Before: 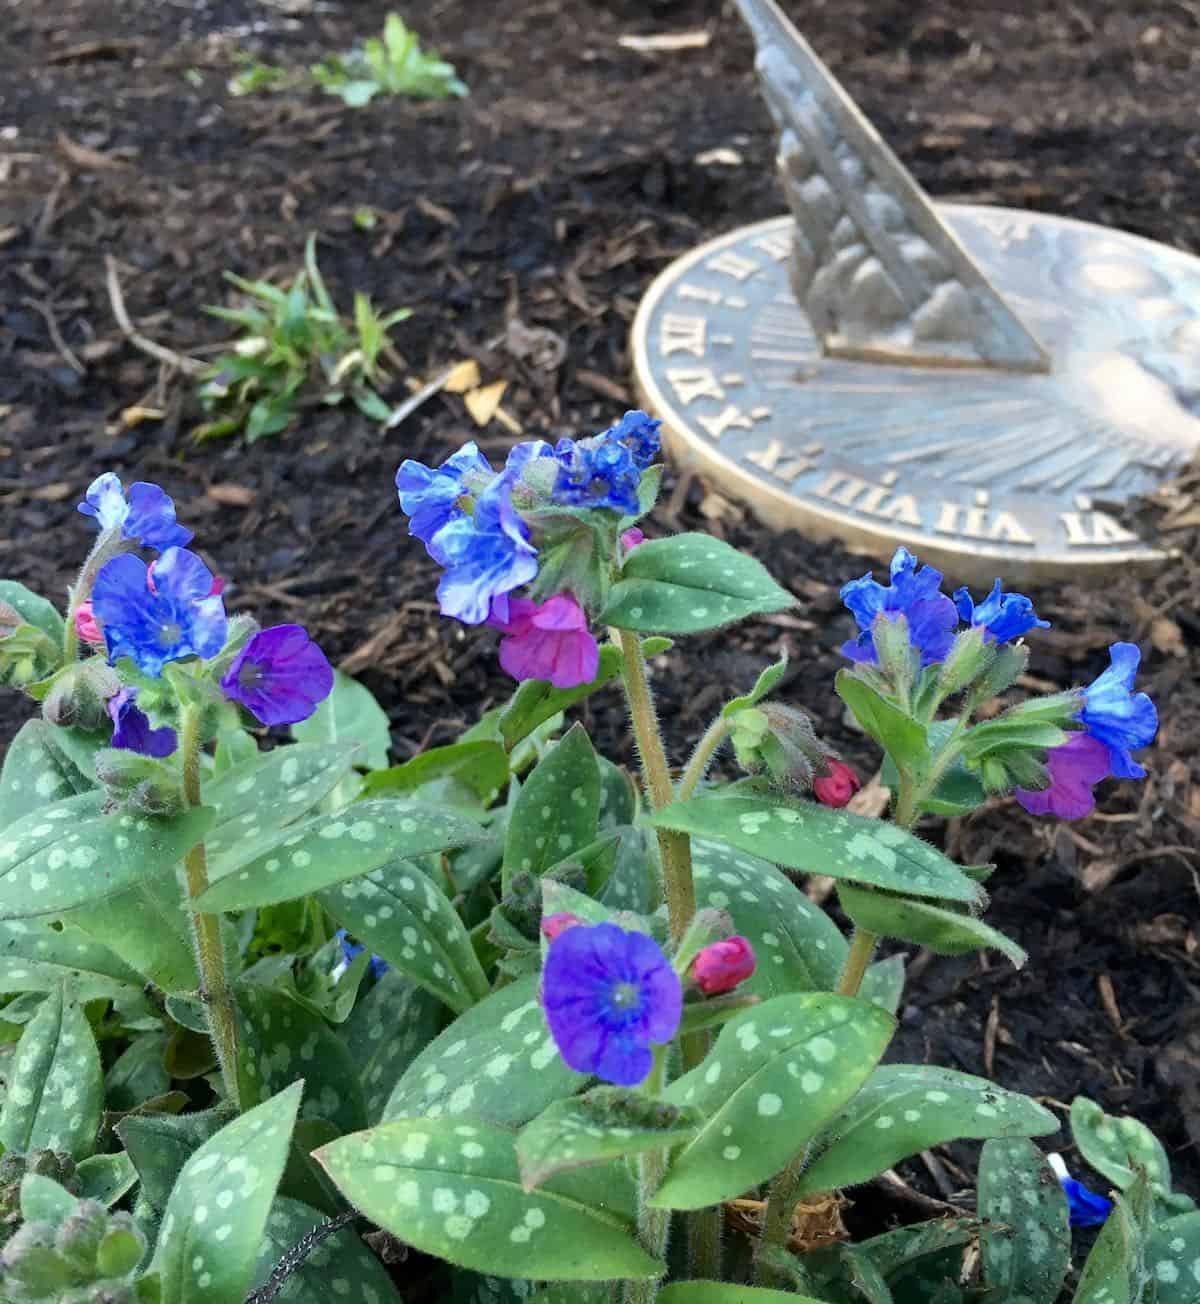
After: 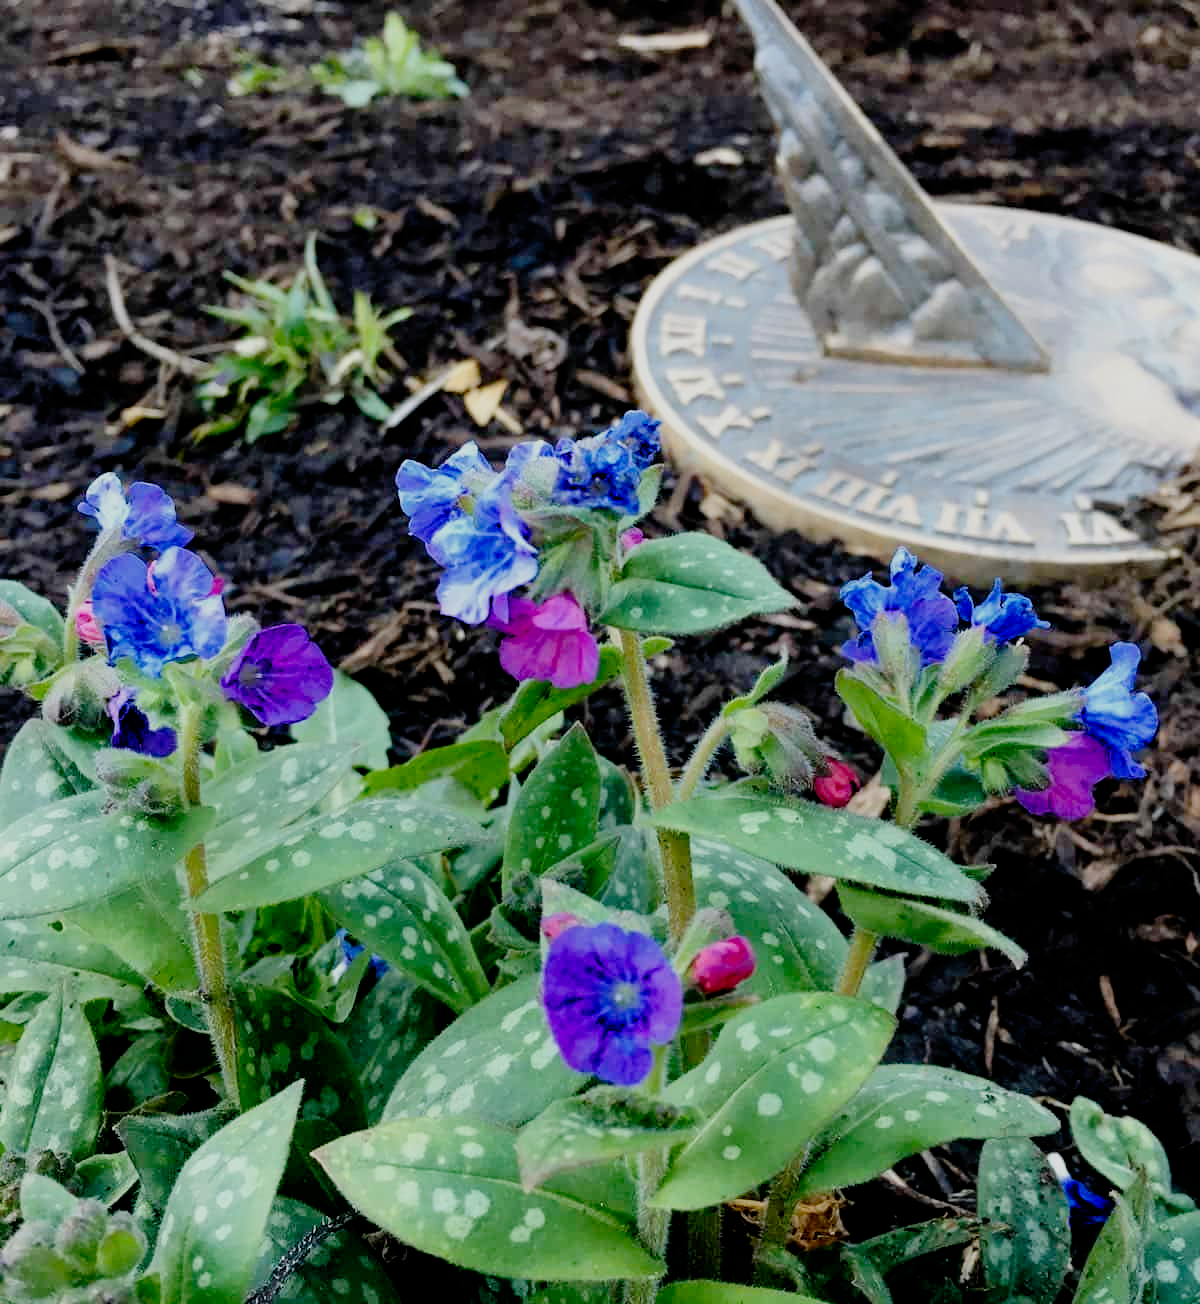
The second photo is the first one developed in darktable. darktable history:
filmic rgb: black relative exposure -4.4 EV, white relative exposure 5.03 EV, hardness 2.21, latitude 40.97%, contrast 1.158, highlights saturation mix 11.32%, shadows ↔ highlights balance 1.02%, add noise in highlights 0.001, preserve chrominance no, color science v3 (2019), use custom middle-gray values true, iterations of high-quality reconstruction 0, contrast in highlights soft
